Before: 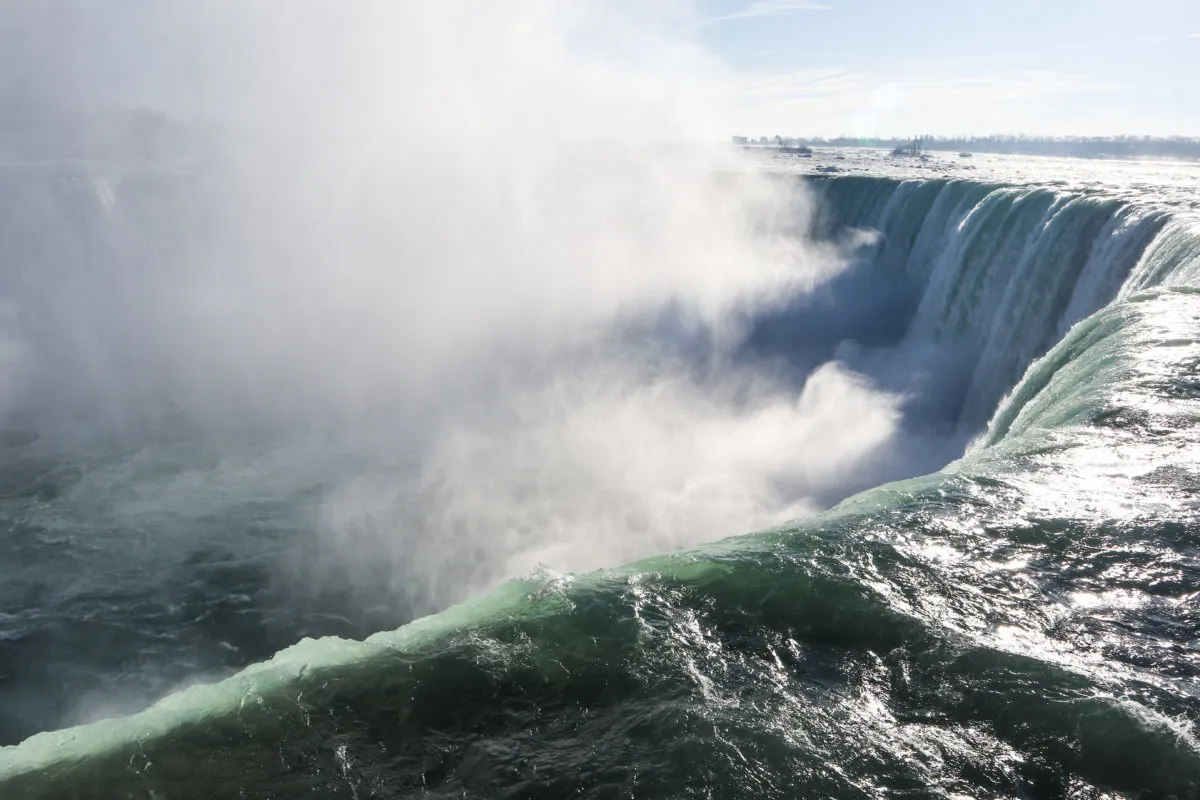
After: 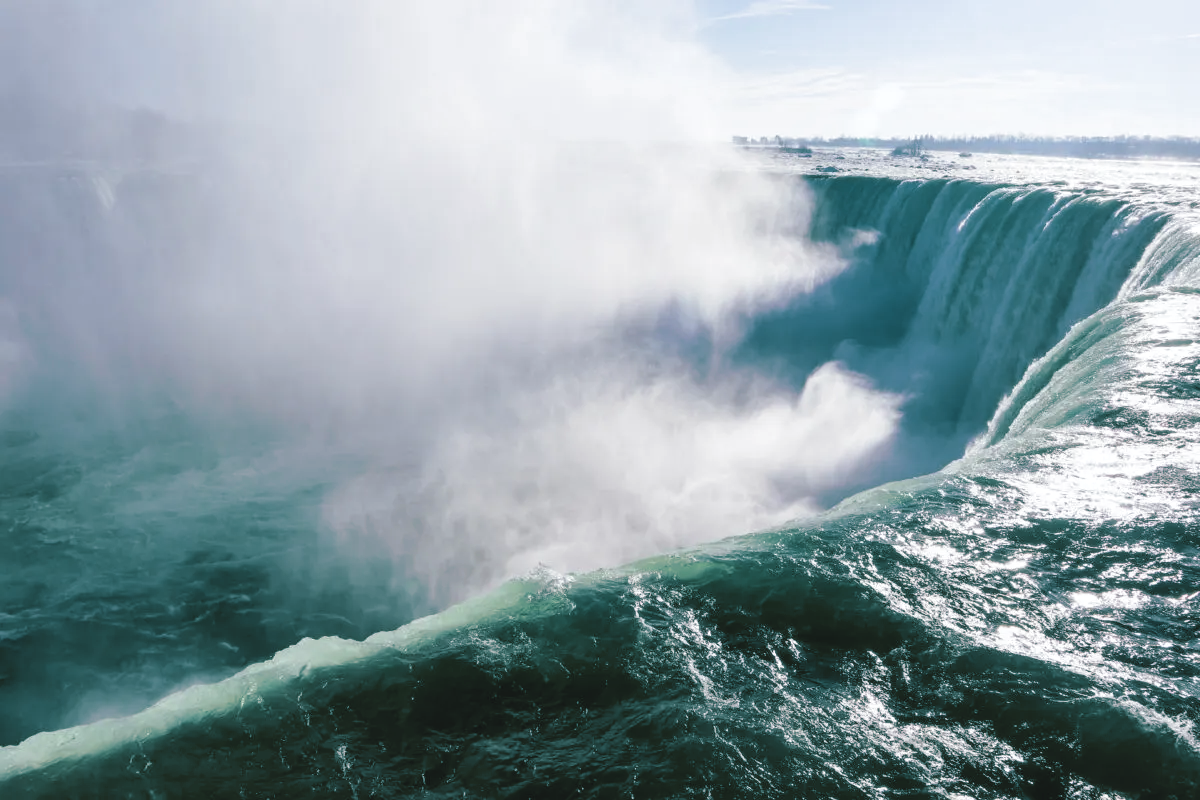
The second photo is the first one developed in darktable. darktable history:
split-toning: shadows › hue 183.6°, shadows › saturation 0.52, highlights › hue 0°, highlights › saturation 0
color balance: lift [1, 1.015, 1.004, 0.985], gamma [1, 0.958, 0.971, 1.042], gain [1, 0.956, 0.977, 1.044]
